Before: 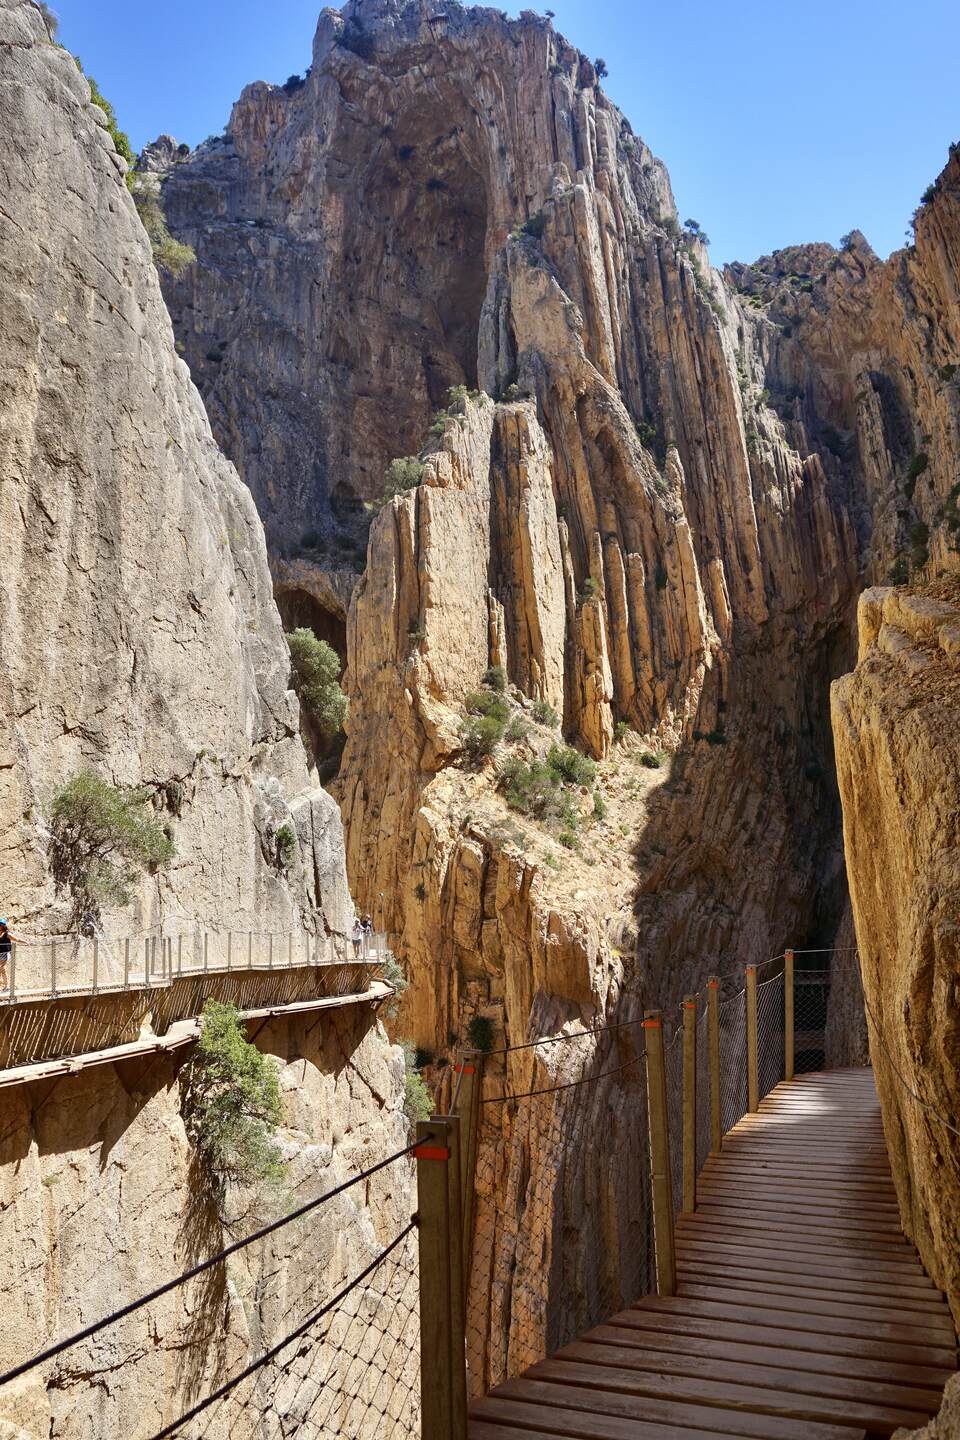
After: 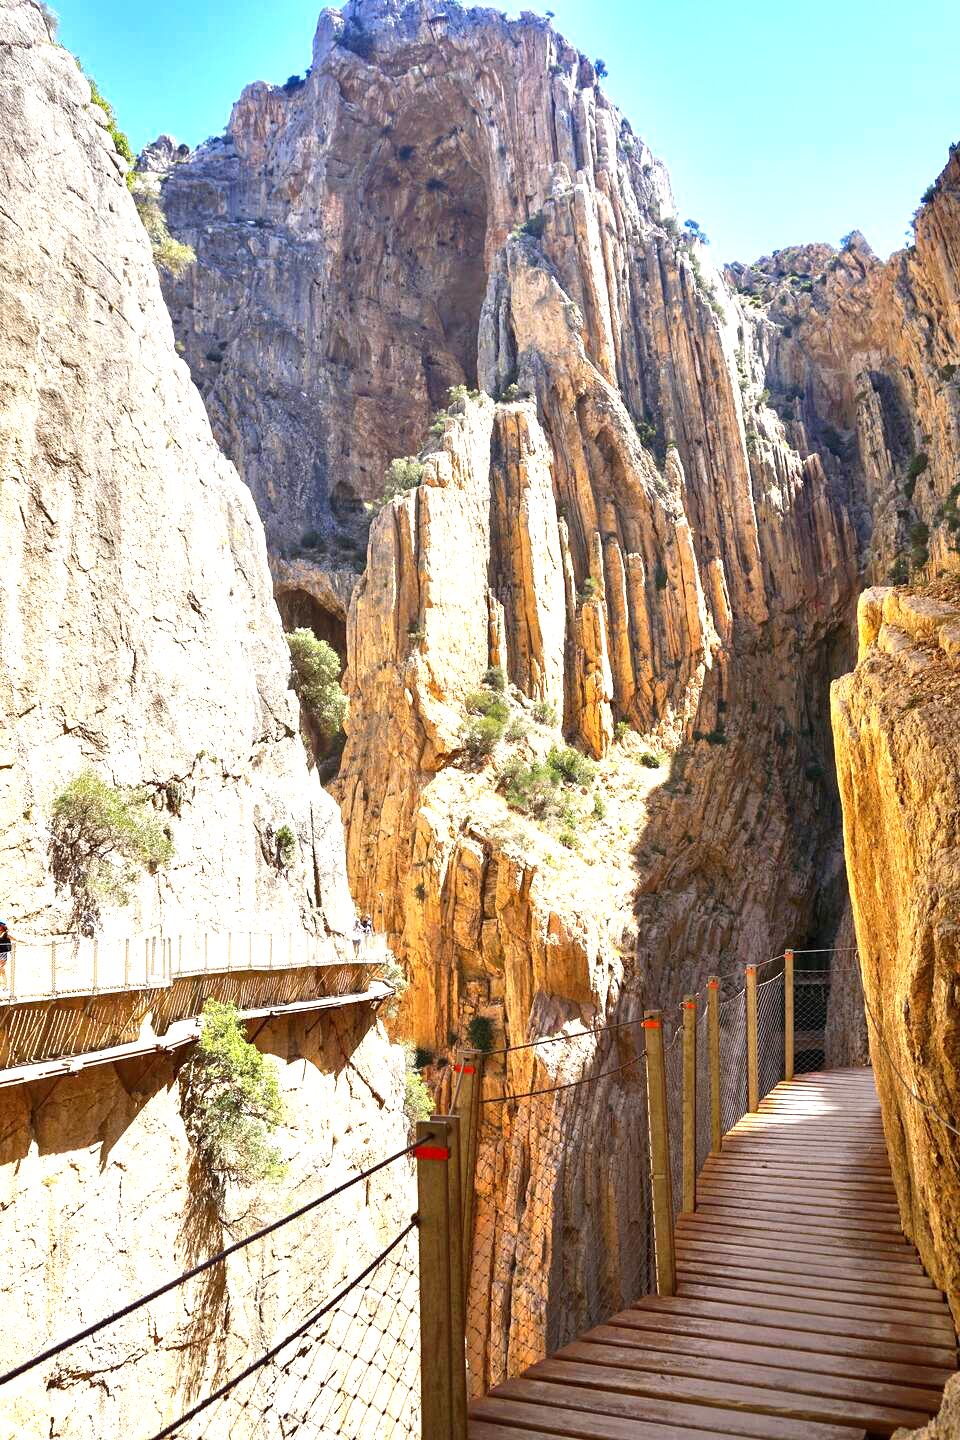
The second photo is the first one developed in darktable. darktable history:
levels: mode automatic, black 0.023%, white 99.97%, levels [0.062, 0.494, 0.925]
exposure: black level correction 0, exposure 1.45 EV, compensate exposure bias true, compensate highlight preservation false
vibrance: vibrance 67%
